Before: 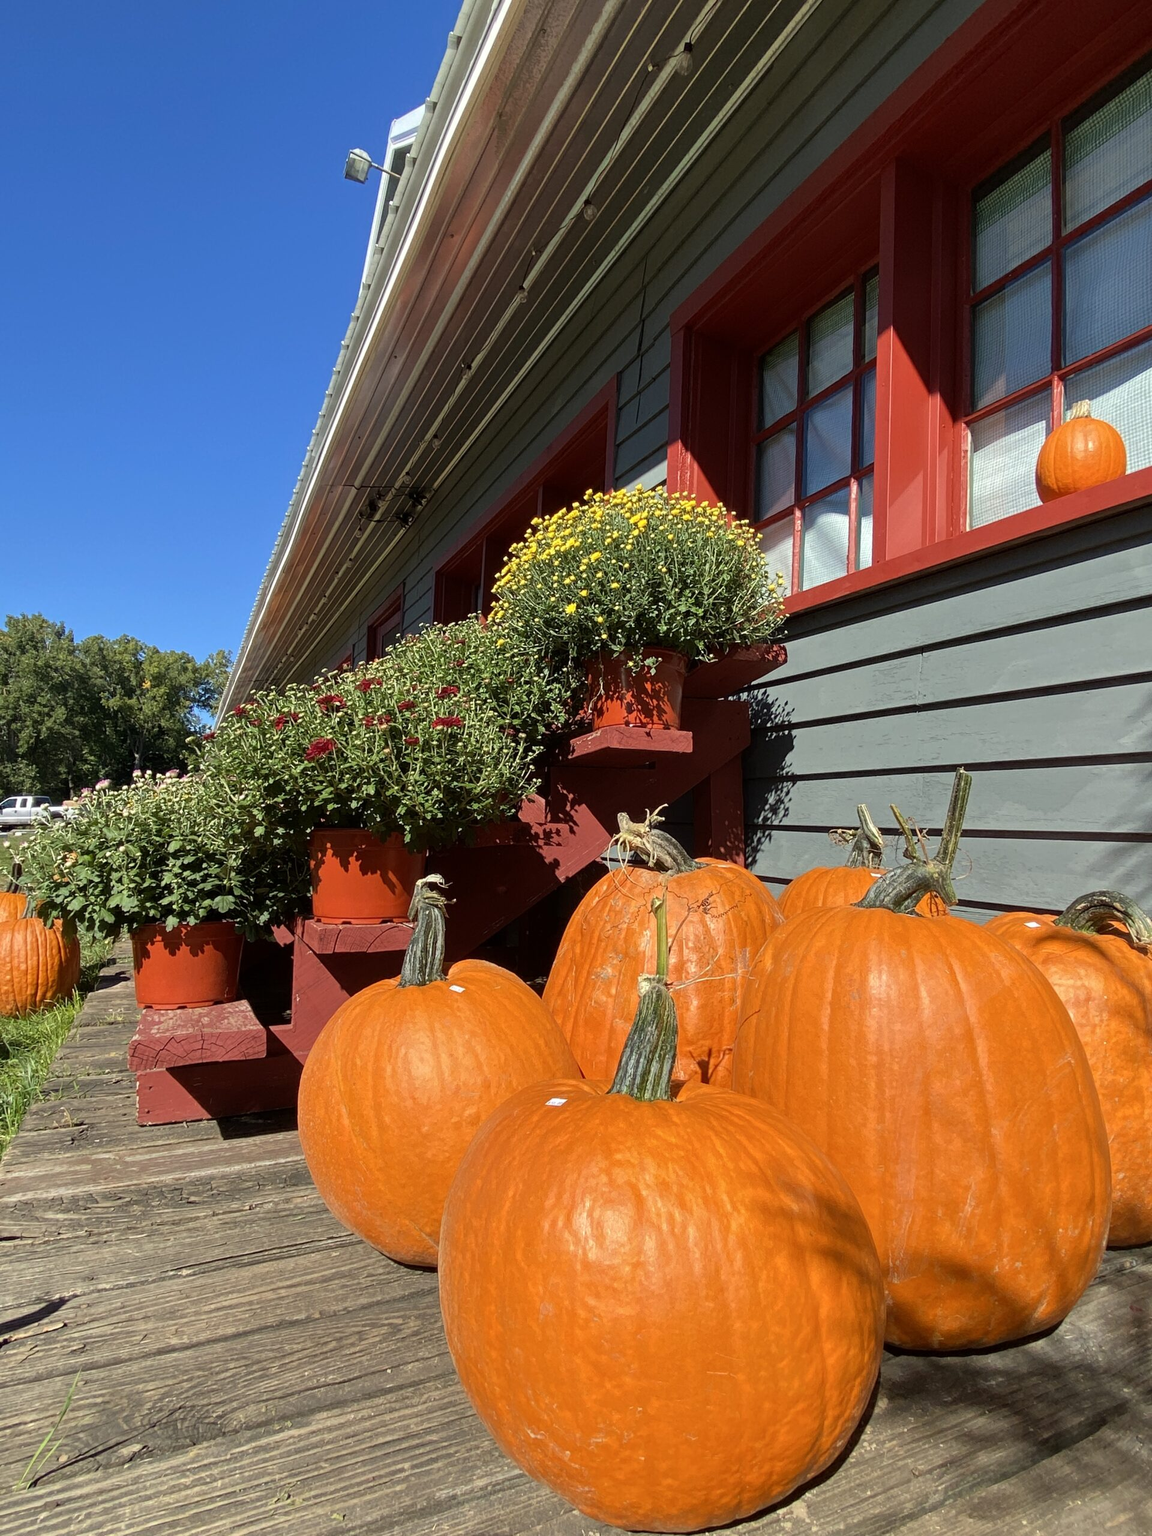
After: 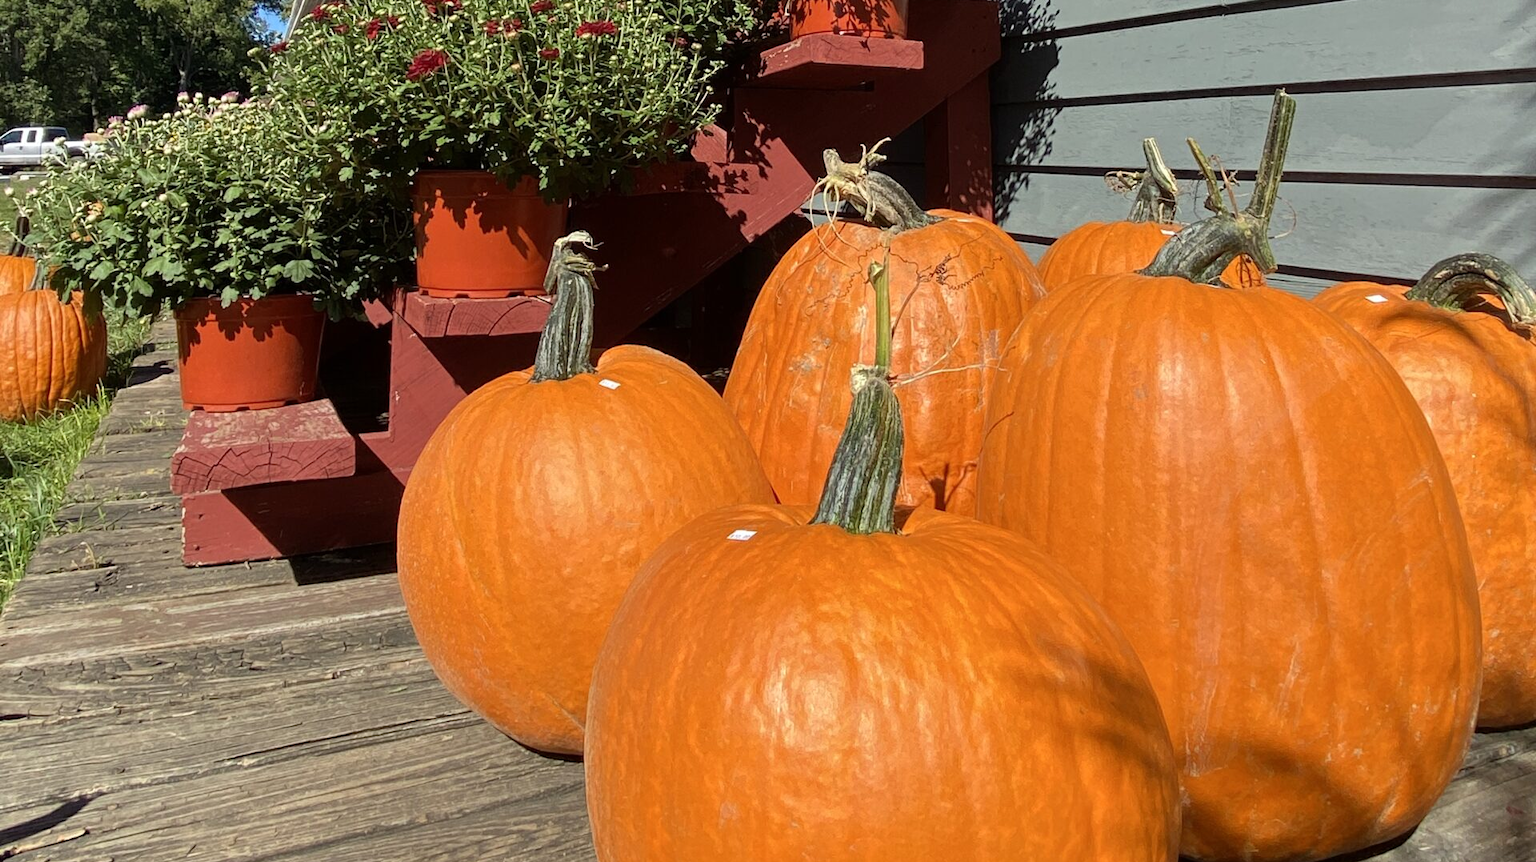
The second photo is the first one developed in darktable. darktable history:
exposure: exposure 0.021 EV, compensate highlight preservation false
crop: top 45.645%, bottom 12.233%
